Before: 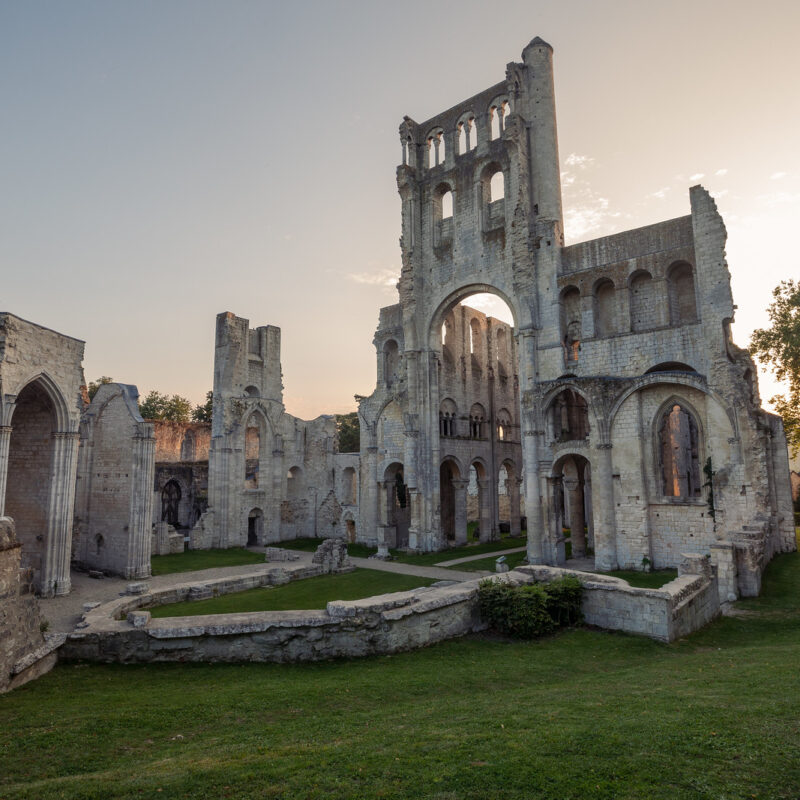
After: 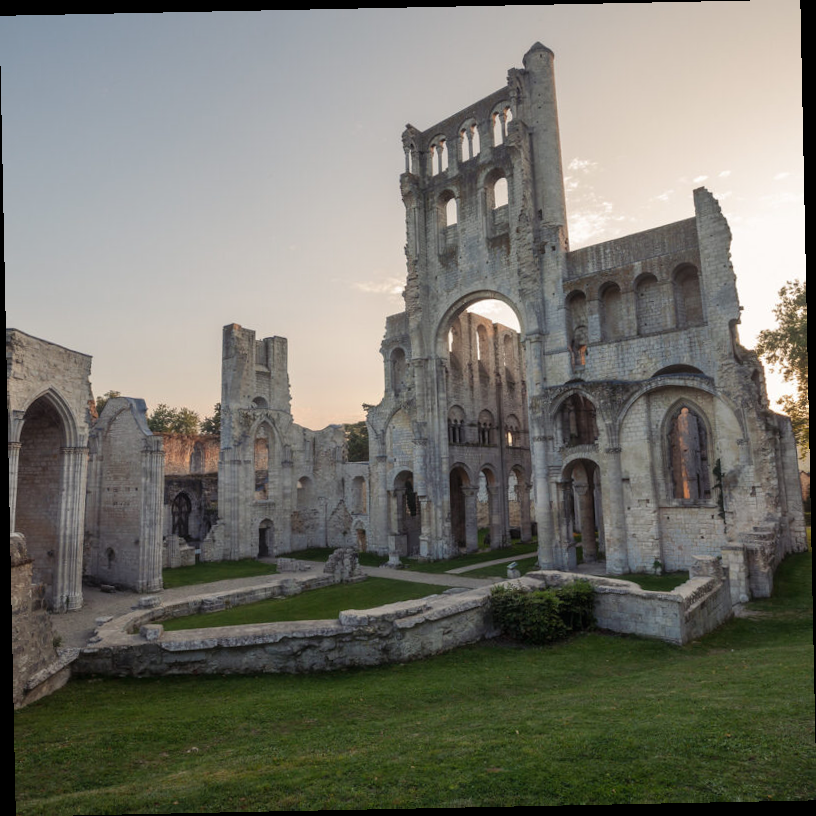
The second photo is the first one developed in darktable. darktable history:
haze removal: strength -0.05
rotate and perspective: rotation -1.17°, automatic cropping off
